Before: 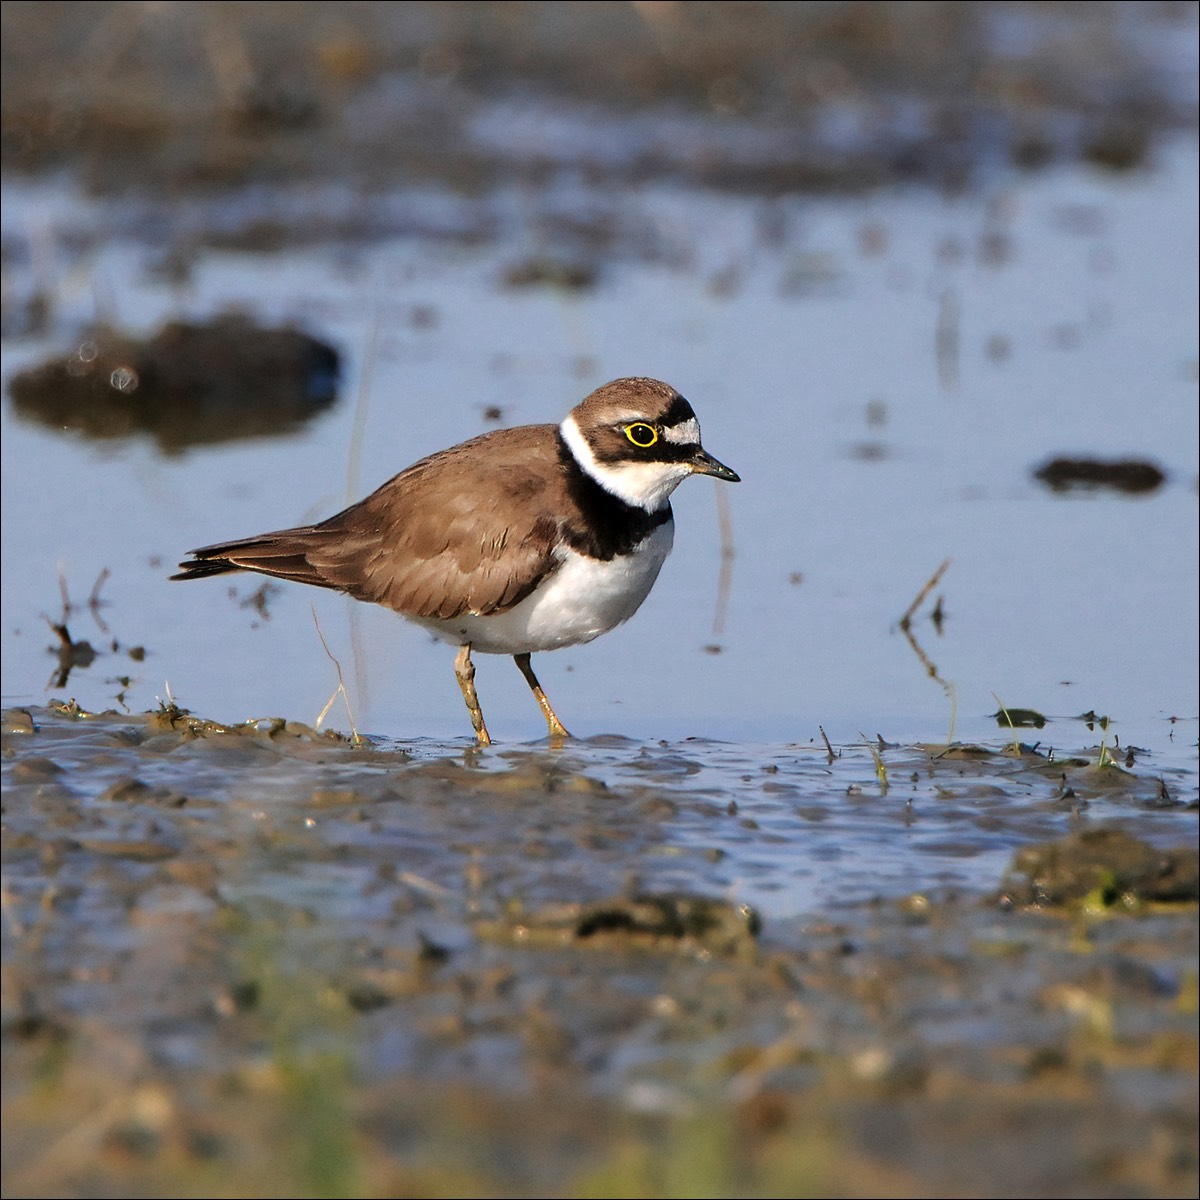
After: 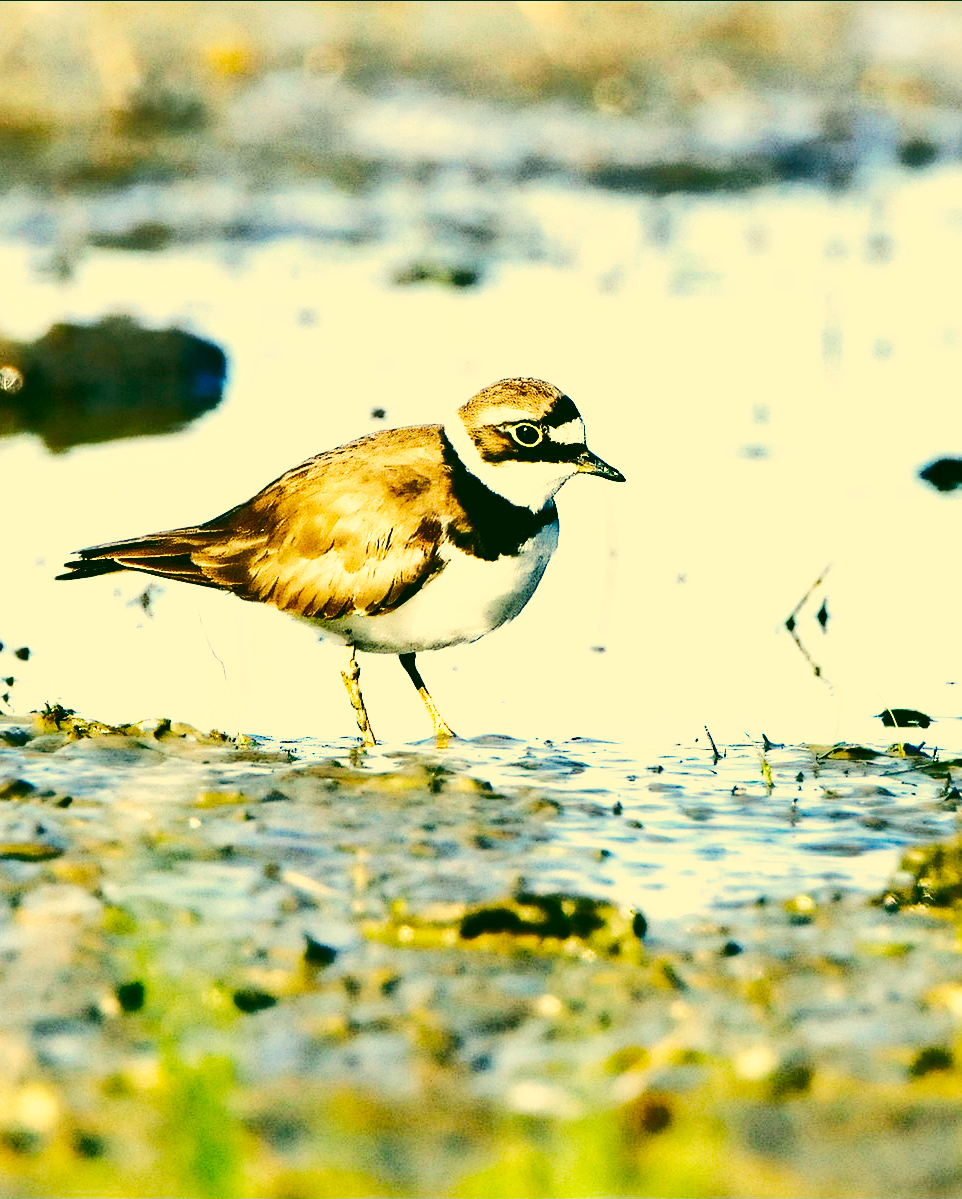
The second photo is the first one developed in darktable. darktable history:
color balance rgb: power › hue 173.96°, highlights gain › luminance 15.46%, highlights gain › chroma 3.909%, highlights gain › hue 212.67°, perceptual saturation grading › global saturation 0.413%, perceptual saturation grading › highlights -17.837%, perceptual saturation grading › mid-tones 33.193%, perceptual saturation grading › shadows 50.565%, perceptual brilliance grading › global brilliance 14.891%, perceptual brilliance grading › shadows -35.743%, global vibrance 14.412%
crop and rotate: left 9.61%, right 10.203%
contrast brightness saturation: contrast 0.145, brightness 0.218
base curve: curves: ch0 [(0, 0) (0.007, 0.004) (0.027, 0.03) (0.046, 0.07) (0.207, 0.54) (0.442, 0.872) (0.673, 0.972) (1, 1)], preserve colors none
shadows and highlights: radius 106.98, shadows 44.13, highlights -66.72, highlights color adjustment 46.76%, low approximation 0.01, soften with gaussian
color correction: highlights a* 5.63, highlights b* 32.93, shadows a* -26.05, shadows b* 3.98
tone curve: curves: ch0 [(0, 0) (0.003, 0.132) (0.011, 0.13) (0.025, 0.134) (0.044, 0.138) (0.069, 0.154) (0.1, 0.17) (0.136, 0.198) (0.177, 0.25) (0.224, 0.308) (0.277, 0.371) (0.335, 0.432) (0.399, 0.491) (0.468, 0.55) (0.543, 0.612) (0.623, 0.679) (0.709, 0.766) (0.801, 0.842) (0.898, 0.912) (1, 1)], color space Lab, independent channels, preserve colors none
exposure: compensate exposure bias true, compensate highlight preservation false
